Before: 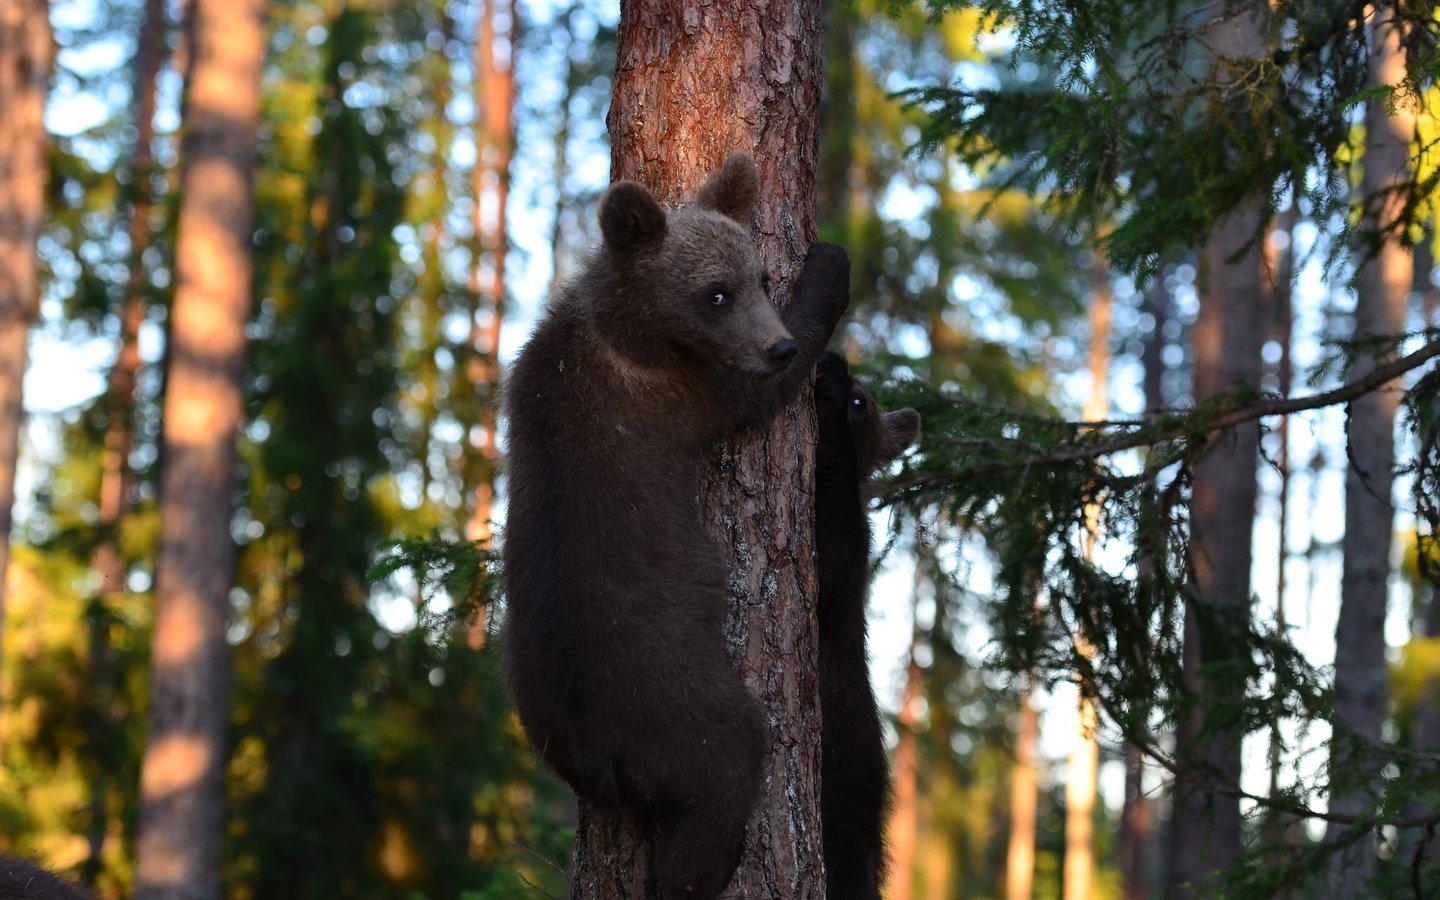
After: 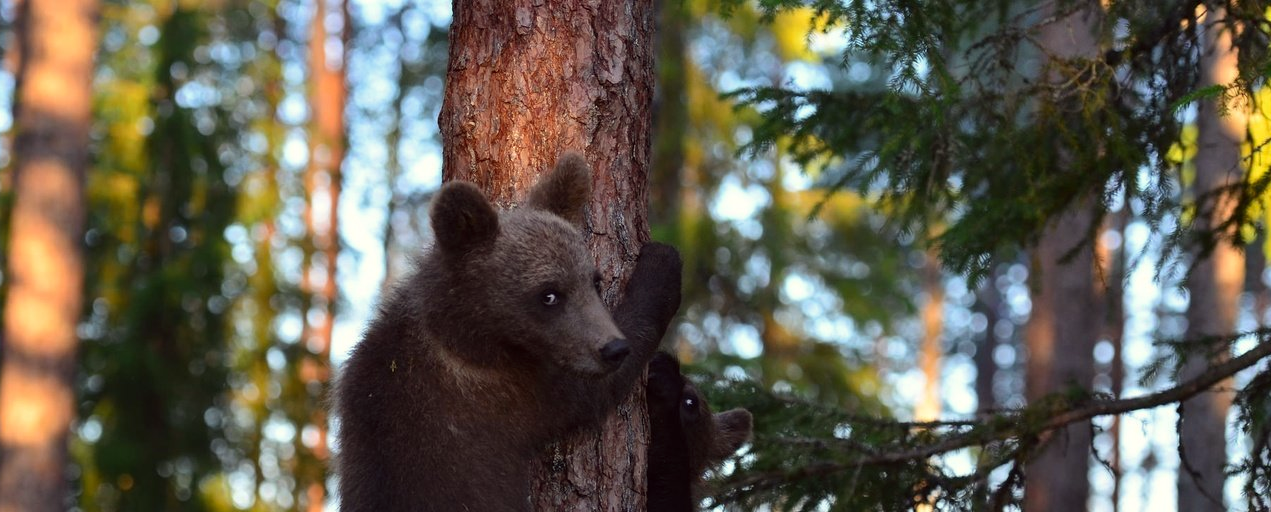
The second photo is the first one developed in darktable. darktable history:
crop and rotate: left 11.716%, bottom 43.058%
color correction: highlights a* -0.963, highlights b* 4.46, shadows a* 3.52
